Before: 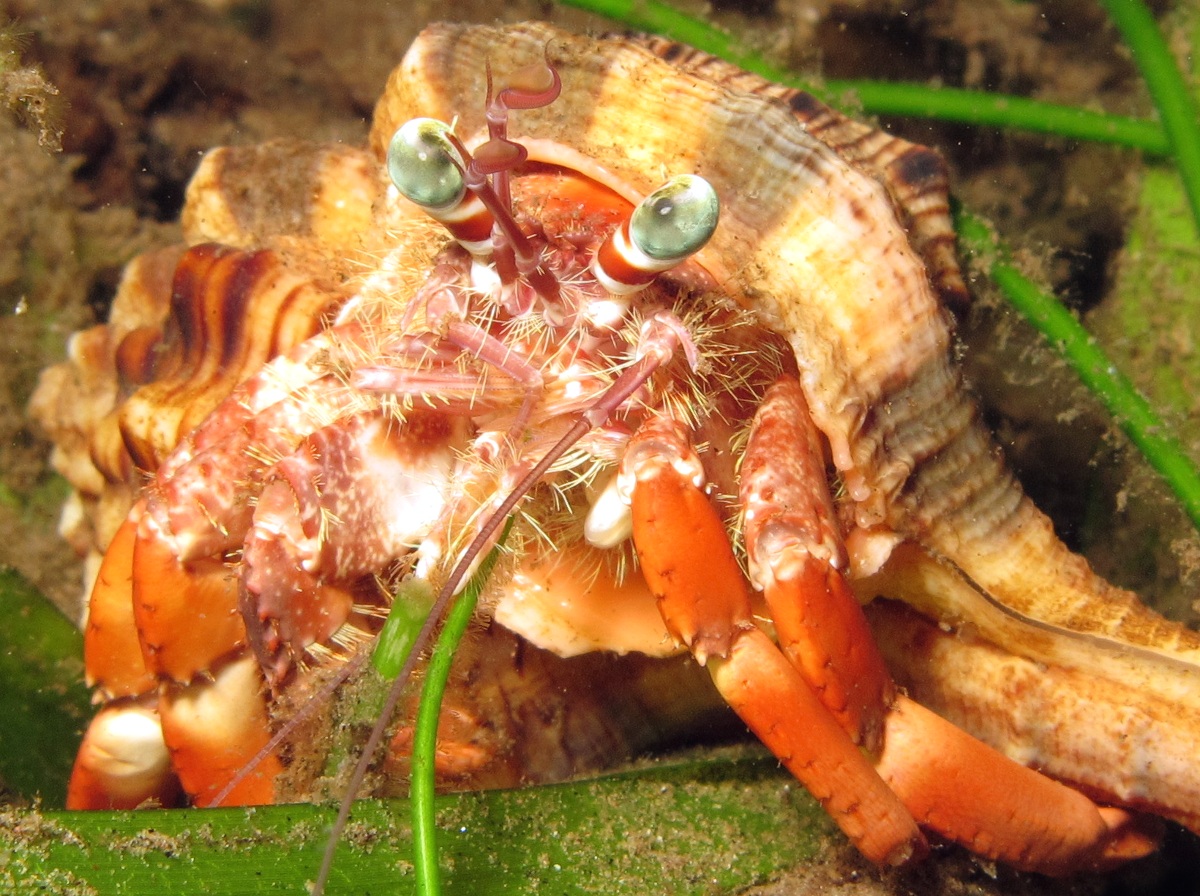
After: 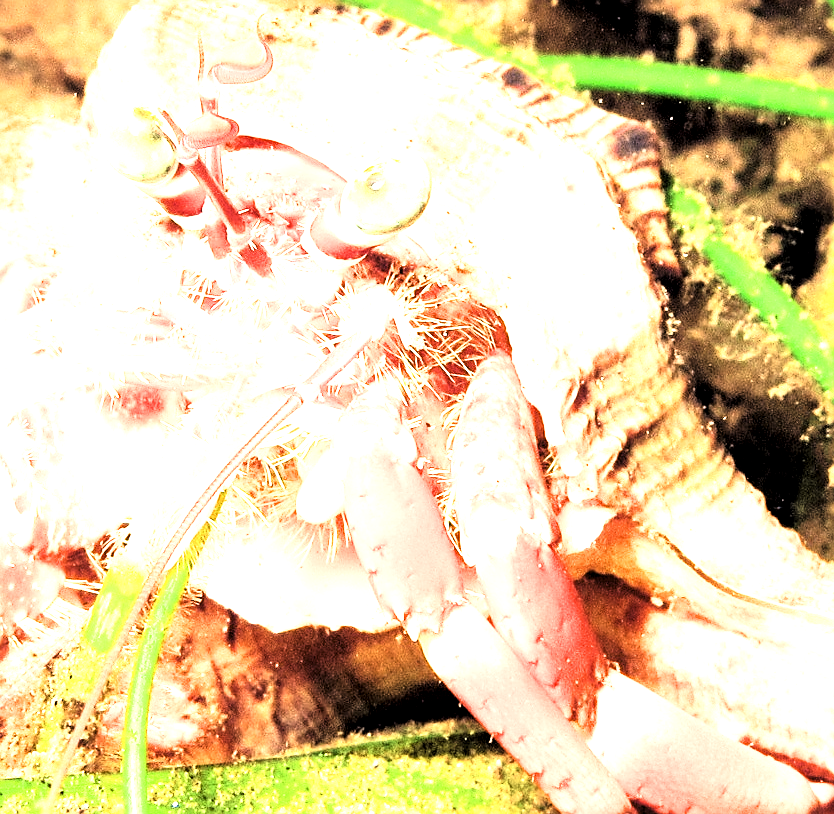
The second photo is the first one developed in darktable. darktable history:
crop and rotate: left 24.034%, top 2.838%, right 6.406%, bottom 6.299%
shadows and highlights: radius 110.86, shadows 51.09, white point adjustment 9.16, highlights -4.17, highlights color adjustment 32.2%, soften with gaussian
local contrast: mode bilateral grid, contrast 25, coarseness 60, detail 151%, midtone range 0.2
exposure: black level correction 0, exposure 2.138 EV, compensate exposure bias true, compensate highlight preservation false
sharpen: on, module defaults
filmic rgb: black relative exposure -5 EV, hardness 2.88, contrast 1.3, highlights saturation mix -30%
tone curve: curves: ch0 [(0, 0) (0.091, 0.075) (0.389, 0.441) (0.696, 0.808) (0.844, 0.908) (0.909, 0.942) (1, 0.973)]; ch1 [(0, 0) (0.437, 0.404) (0.48, 0.486) (0.5, 0.5) (0.529, 0.556) (0.58, 0.606) (0.616, 0.654) (1, 1)]; ch2 [(0, 0) (0.442, 0.415) (0.5, 0.5) (0.535, 0.567) (0.585, 0.632) (1, 1)], color space Lab, independent channels, preserve colors none
levels: levels [0.101, 0.578, 0.953]
